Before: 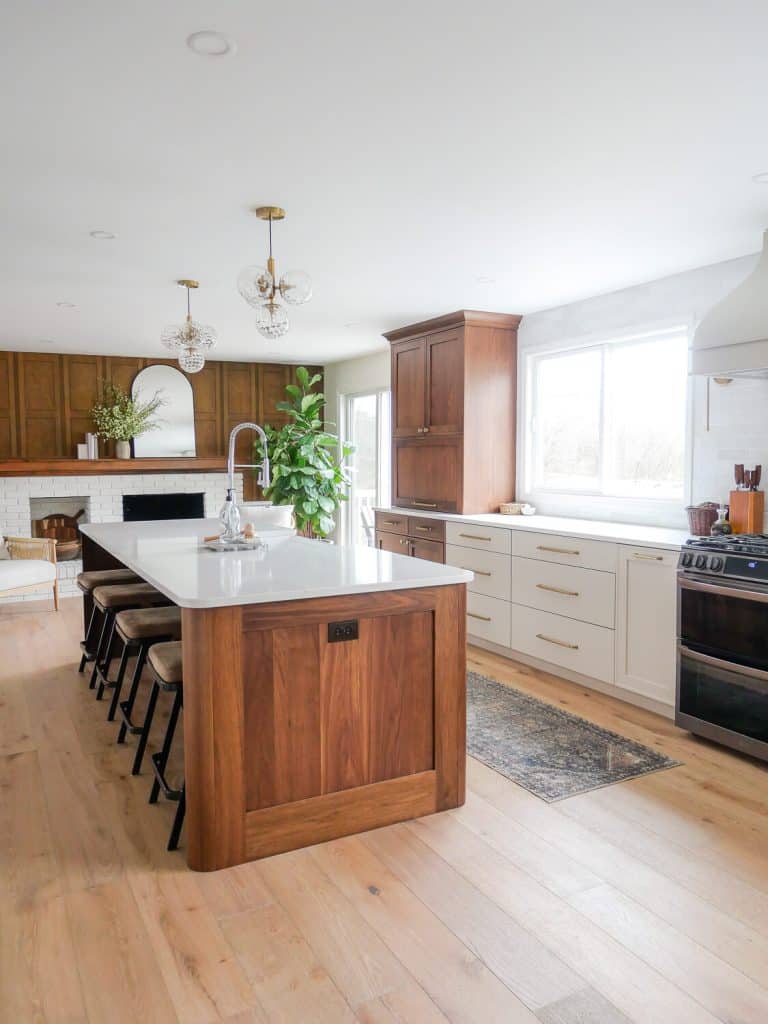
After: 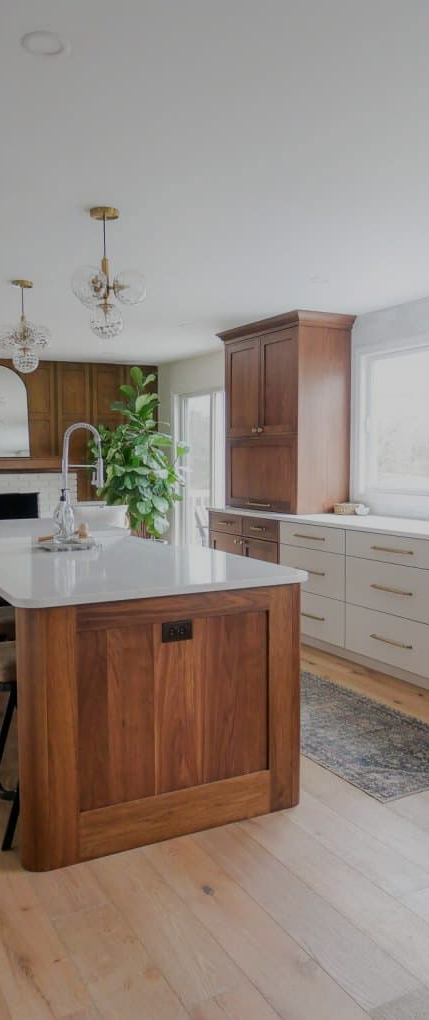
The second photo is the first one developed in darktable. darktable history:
exposure: black level correction 0, exposure -0.766 EV, compensate highlight preservation false
crop: left 21.674%, right 22.086%
sharpen: radius 2.883, amount 0.868, threshold 47.523
